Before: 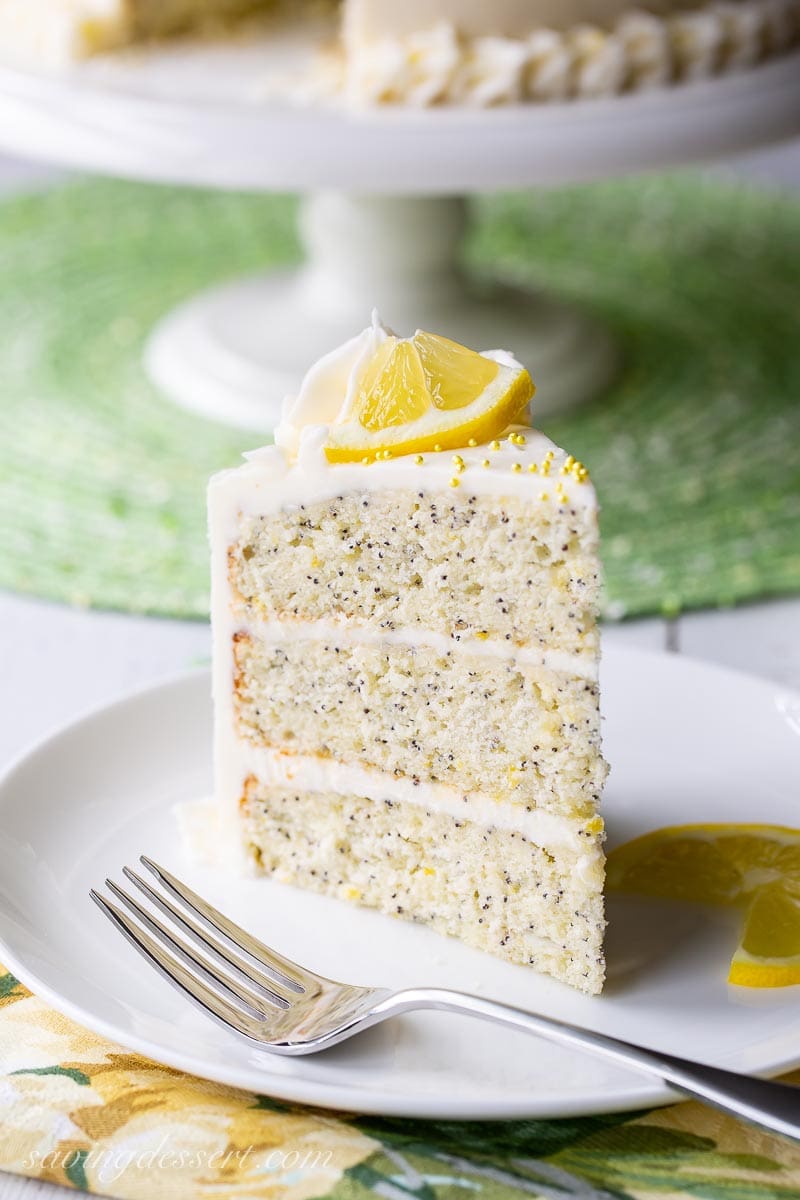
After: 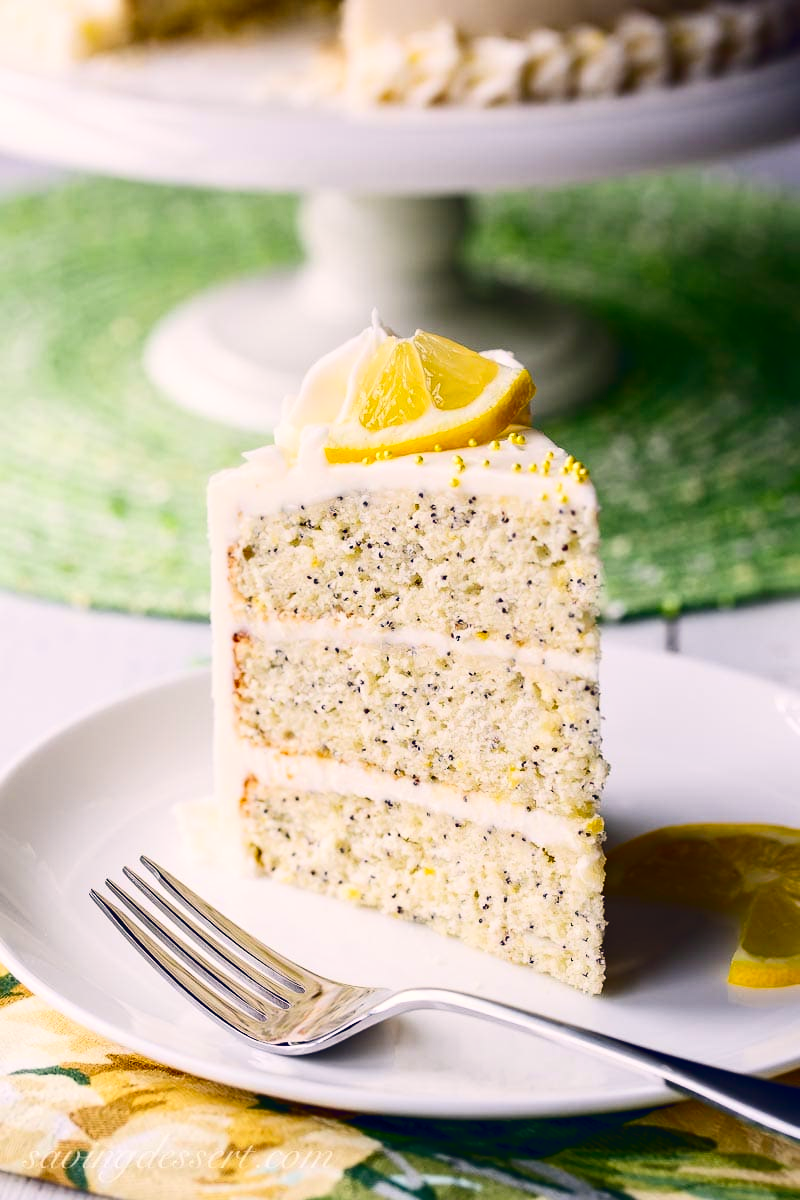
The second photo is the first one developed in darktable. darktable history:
contrast equalizer: octaves 7, y [[0.5, 0.5, 0.544, 0.569, 0.5, 0.5], [0.5 ×6], [0.5 ×6], [0 ×6], [0 ×6]], mix 0.31
color balance rgb: highlights gain › chroma 1.704%, highlights gain › hue 54.88°, global offset › luminance 0.37%, global offset › chroma 0.211%, global offset › hue 255.56°, perceptual saturation grading › global saturation 20.62%, perceptual saturation grading › highlights -19.789%, perceptual saturation grading › shadows 29.872%
contrast brightness saturation: contrast 0.225, brightness -0.184, saturation 0.232
